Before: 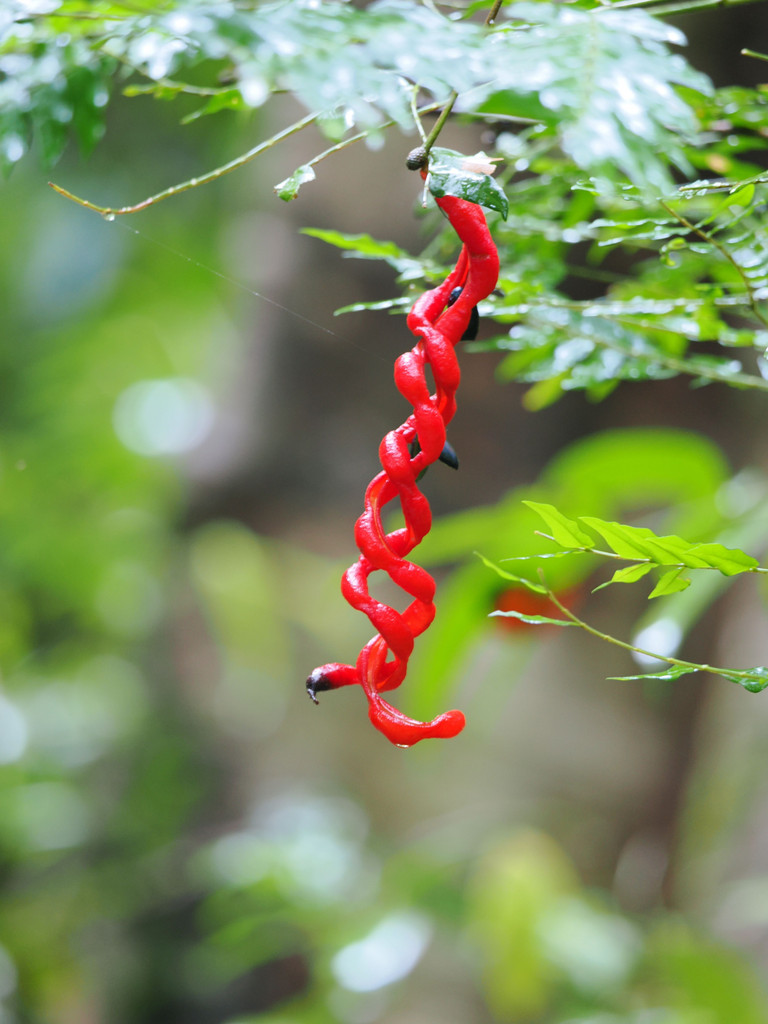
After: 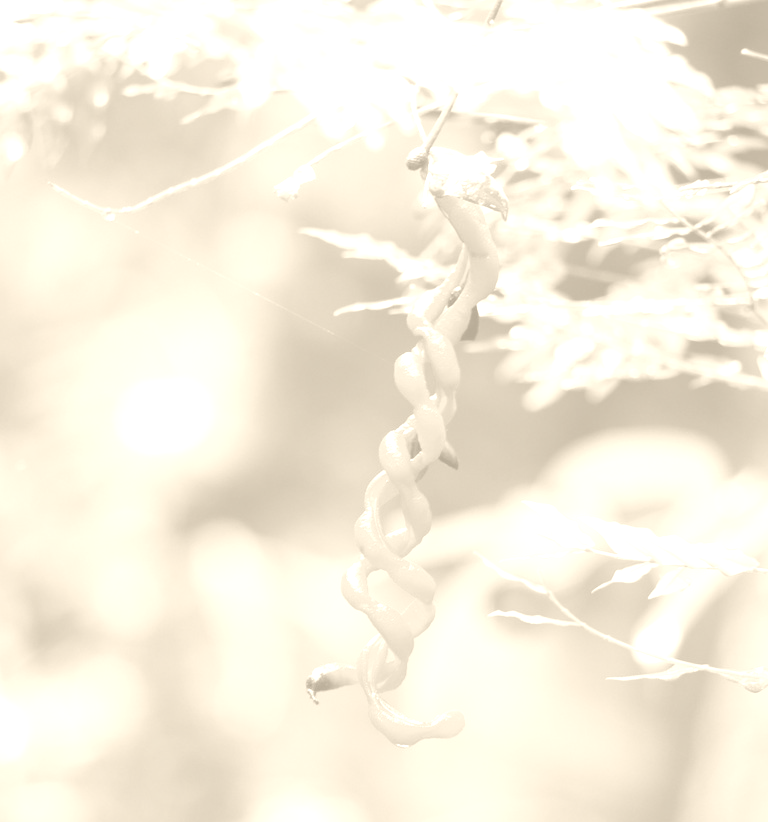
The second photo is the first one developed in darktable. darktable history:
crop: bottom 19.644%
colorize: hue 36°, saturation 71%, lightness 80.79%
shadows and highlights: shadows -10, white point adjustment 1.5, highlights 10
